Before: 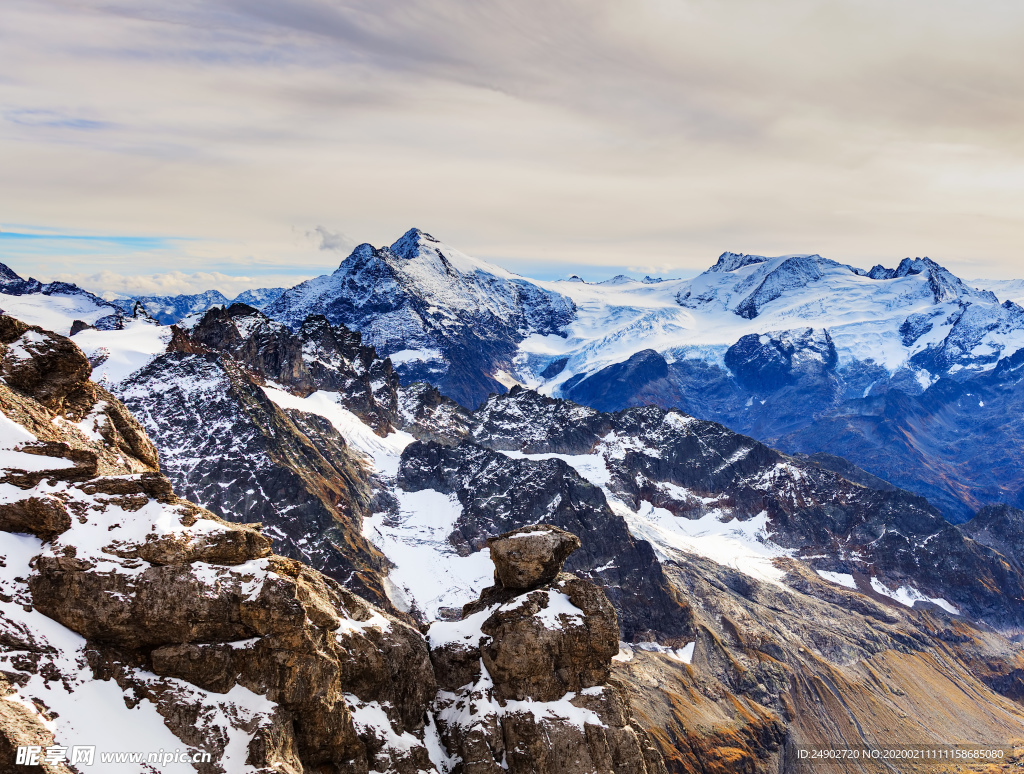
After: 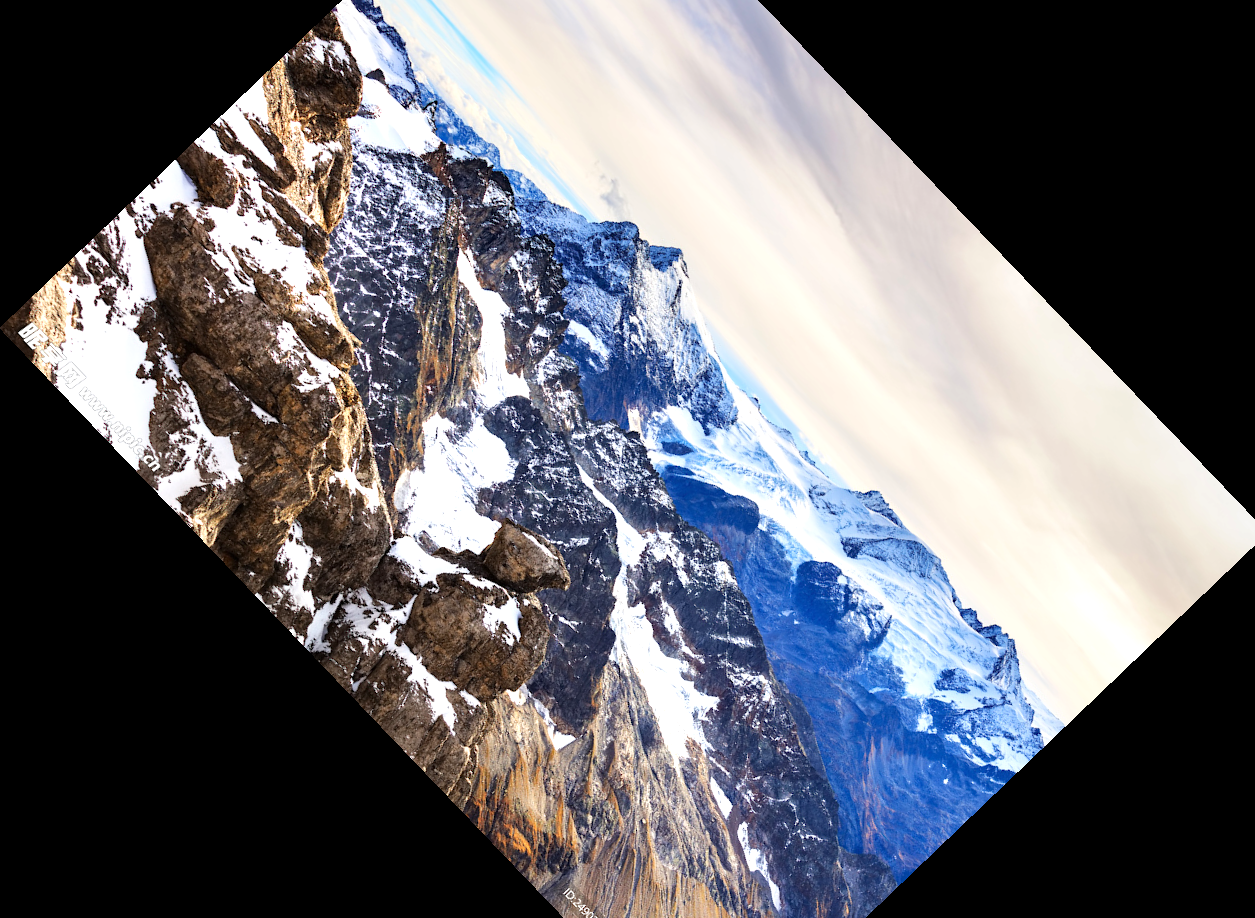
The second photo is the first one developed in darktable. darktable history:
exposure: exposure 0.515 EV, compensate highlight preservation false
crop and rotate: angle -46.26°, top 16.234%, right 0.912%, bottom 11.704%
